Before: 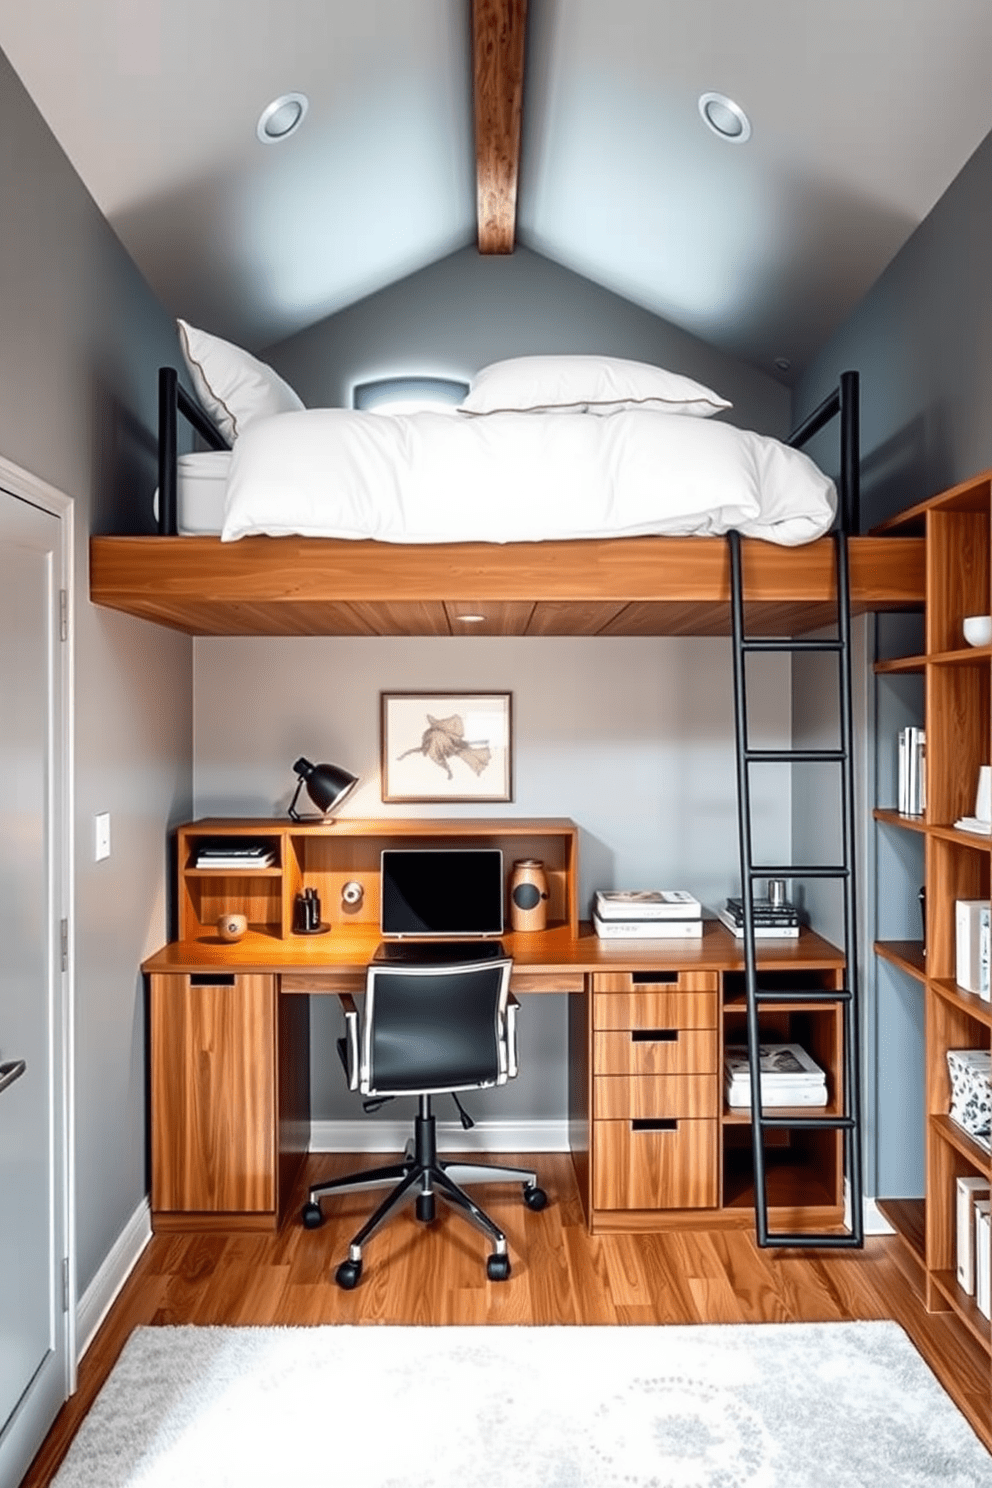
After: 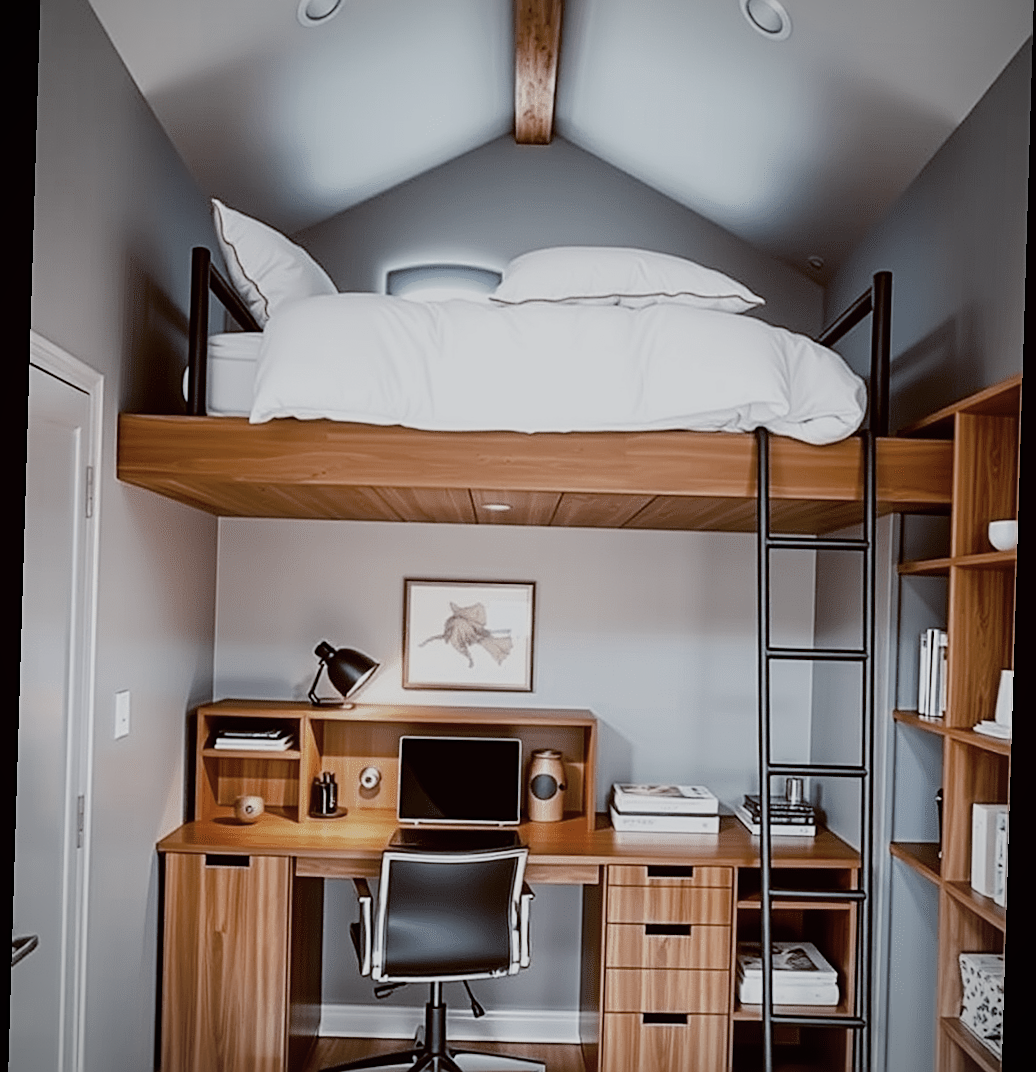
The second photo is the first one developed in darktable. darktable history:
rotate and perspective: rotation 1.72°, automatic cropping off
filmic rgb: black relative exposure -7.65 EV, white relative exposure 4.56 EV, hardness 3.61
color correction: saturation 0.8
crop and rotate: top 8.293%, bottom 20.996%
color zones: curves: ch0 [(0, 0.5) (0.125, 0.4) (0.25, 0.5) (0.375, 0.4) (0.5, 0.4) (0.625, 0.35) (0.75, 0.35) (0.875, 0.5)]; ch1 [(0, 0.35) (0.125, 0.45) (0.25, 0.35) (0.375, 0.35) (0.5, 0.35) (0.625, 0.35) (0.75, 0.45) (0.875, 0.35)]; ch2 [(0, 0.6) (0.125, 0.5) (0.25, 0.5) (0.375, 0.6) (0.5, 0.6) (0.625, 0.5) (0.75, 0.5) (0.875, 0.5)]
vignetting: fall-off start 91.19%
color balance: lift [1, 1.015, 1.004, 0.985], gamma [1, 0.958, 0.971, 1.042], gain [1, 0.956, 0.977, 1.044]
sharpen: on, module defaults
